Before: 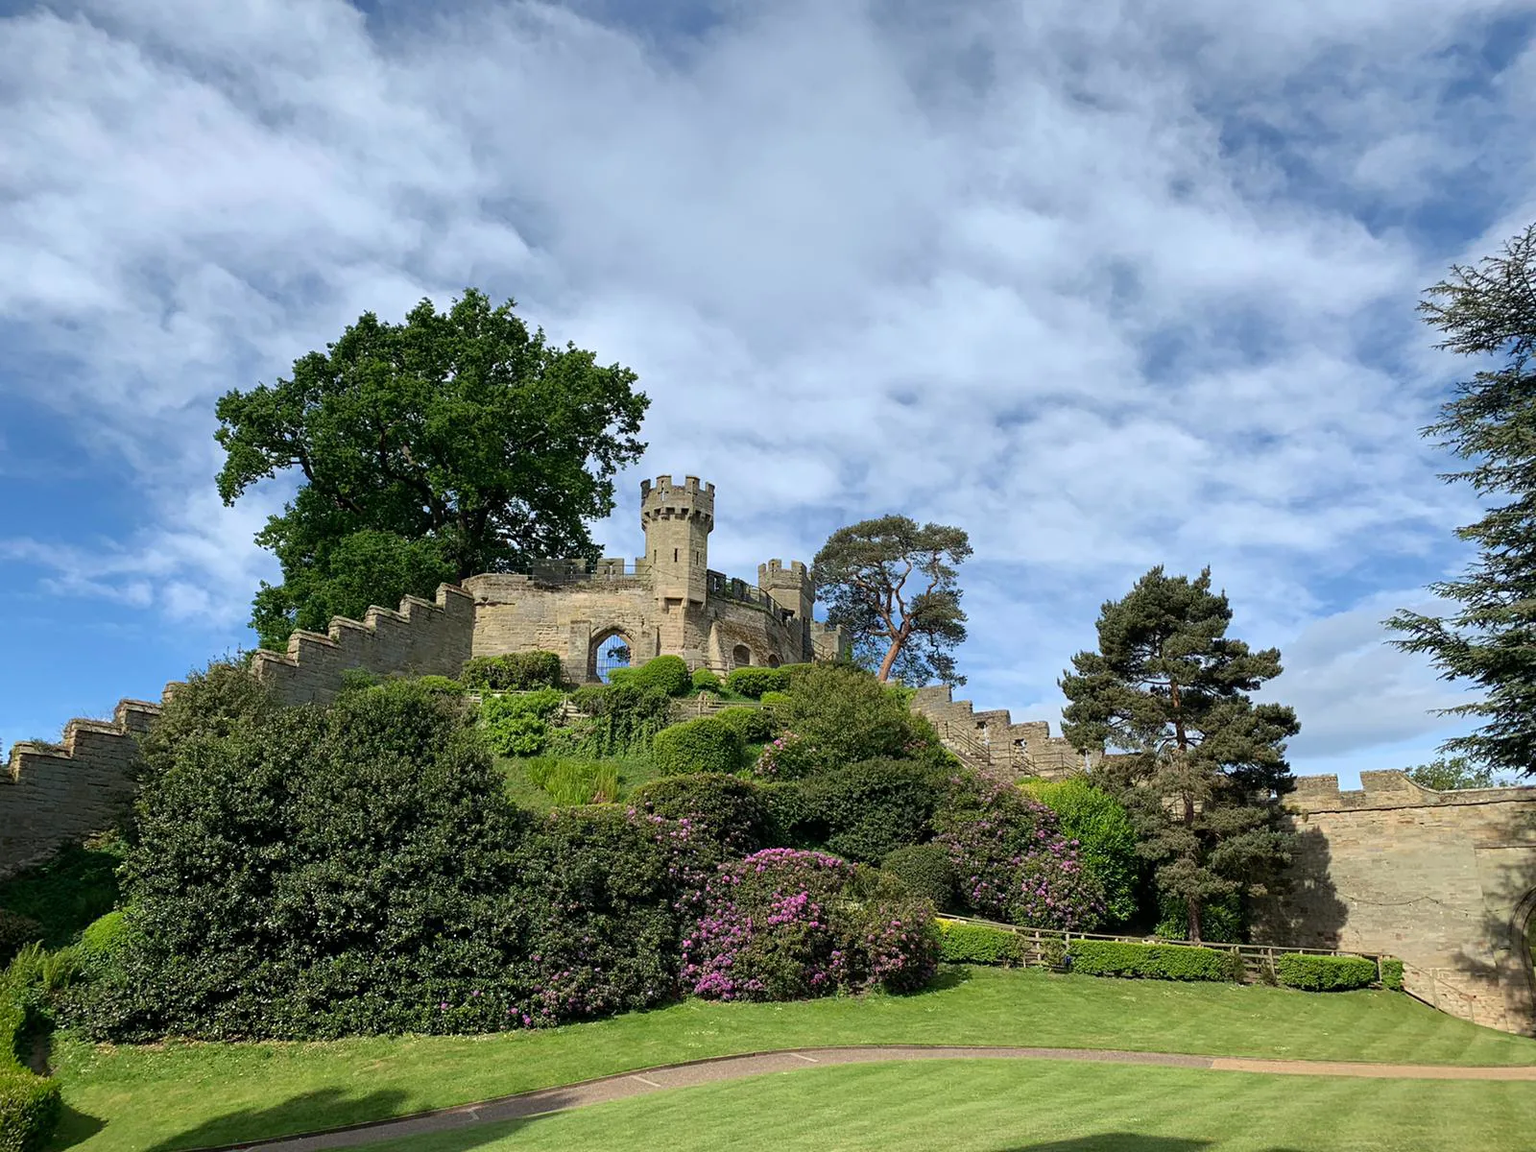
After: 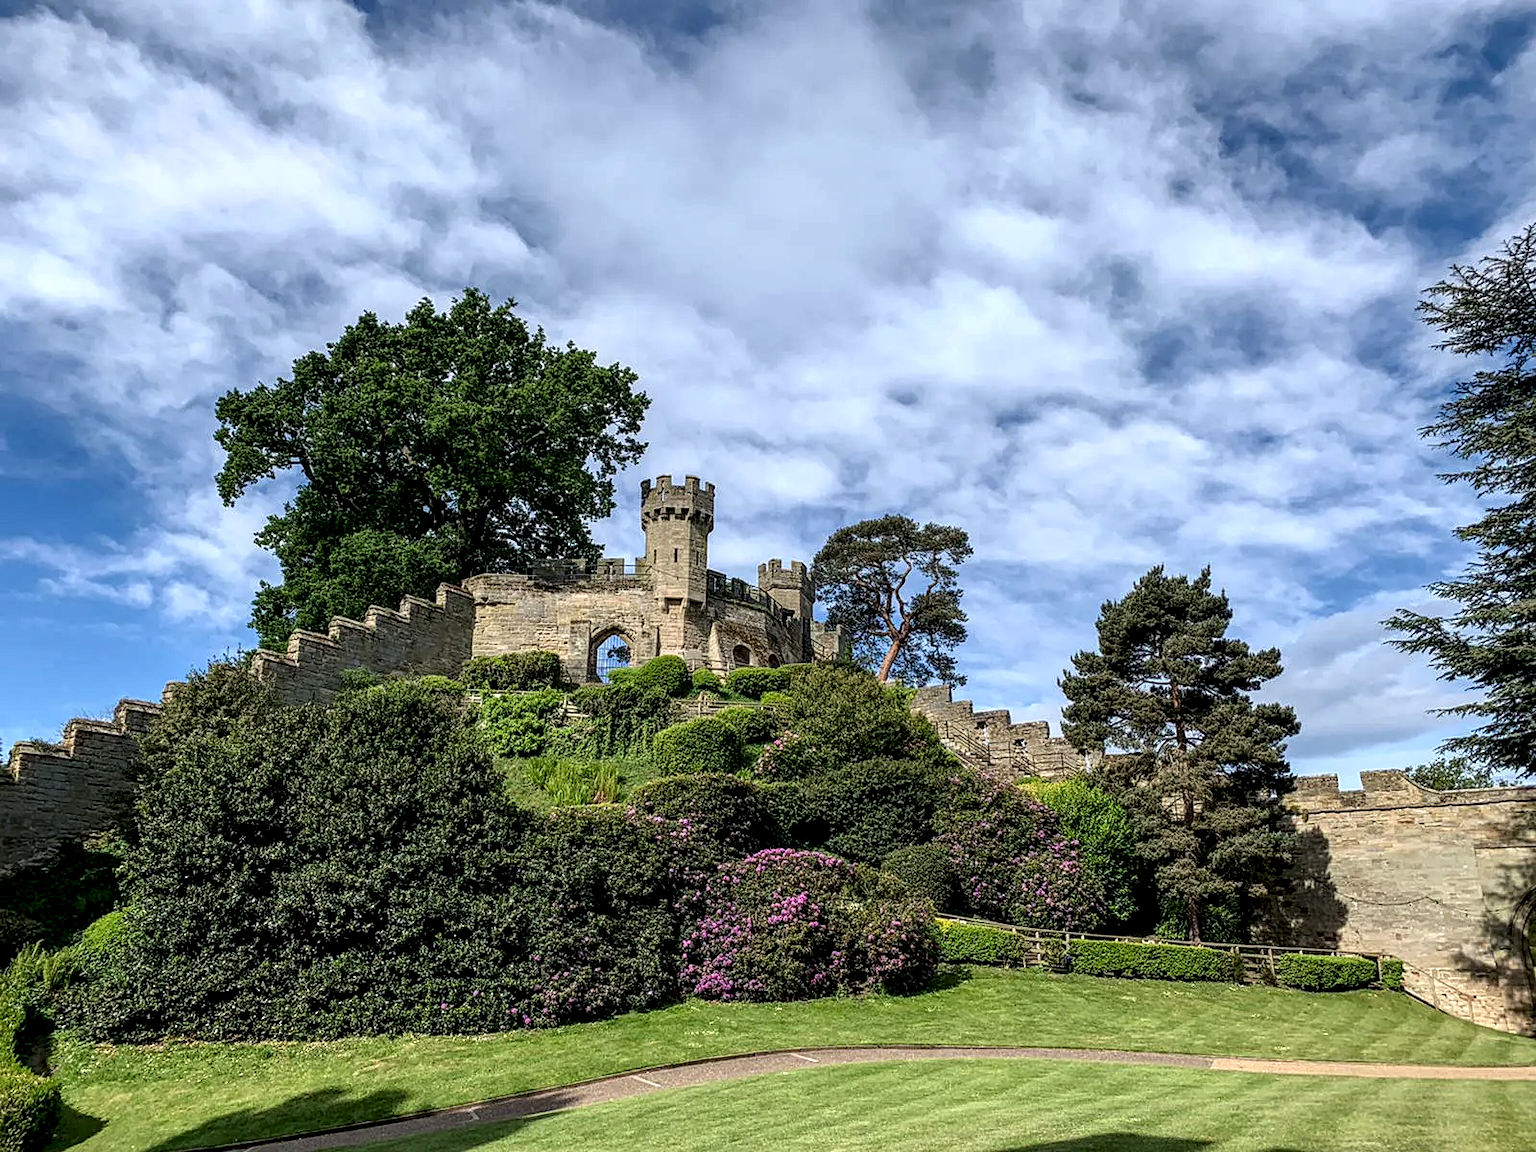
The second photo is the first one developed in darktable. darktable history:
local contrast: highlights 12%, shadows 38%, detail 183%, midtone range 0.471
white balance: red 1.009, blue 1.027
sharpen: amount 0.2
